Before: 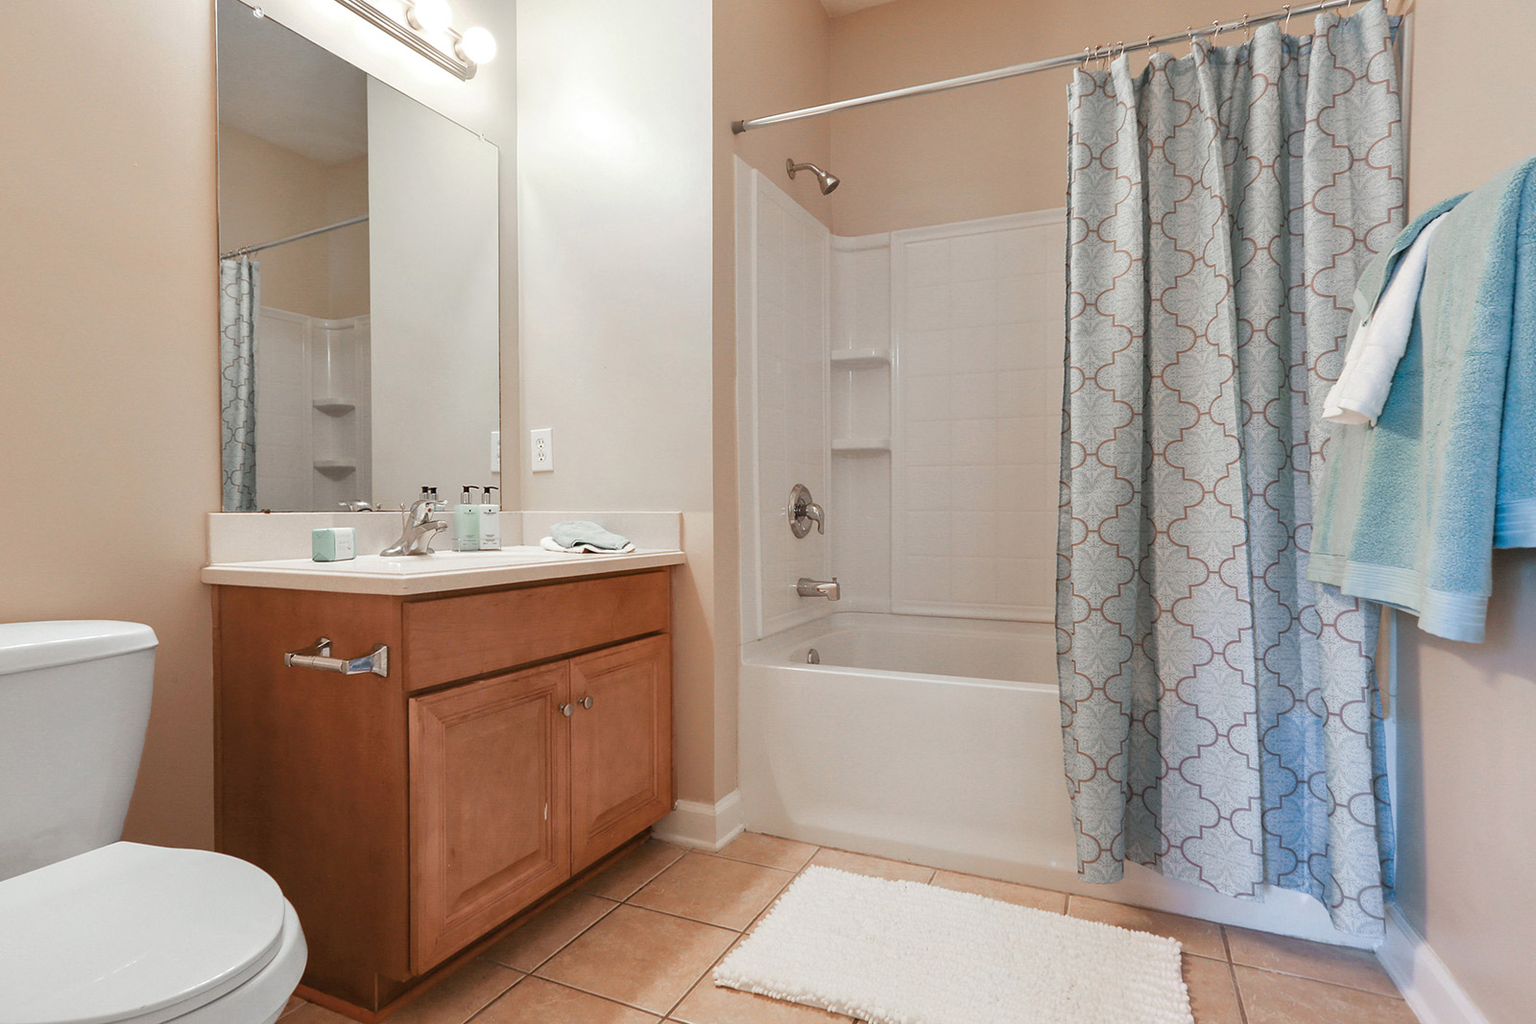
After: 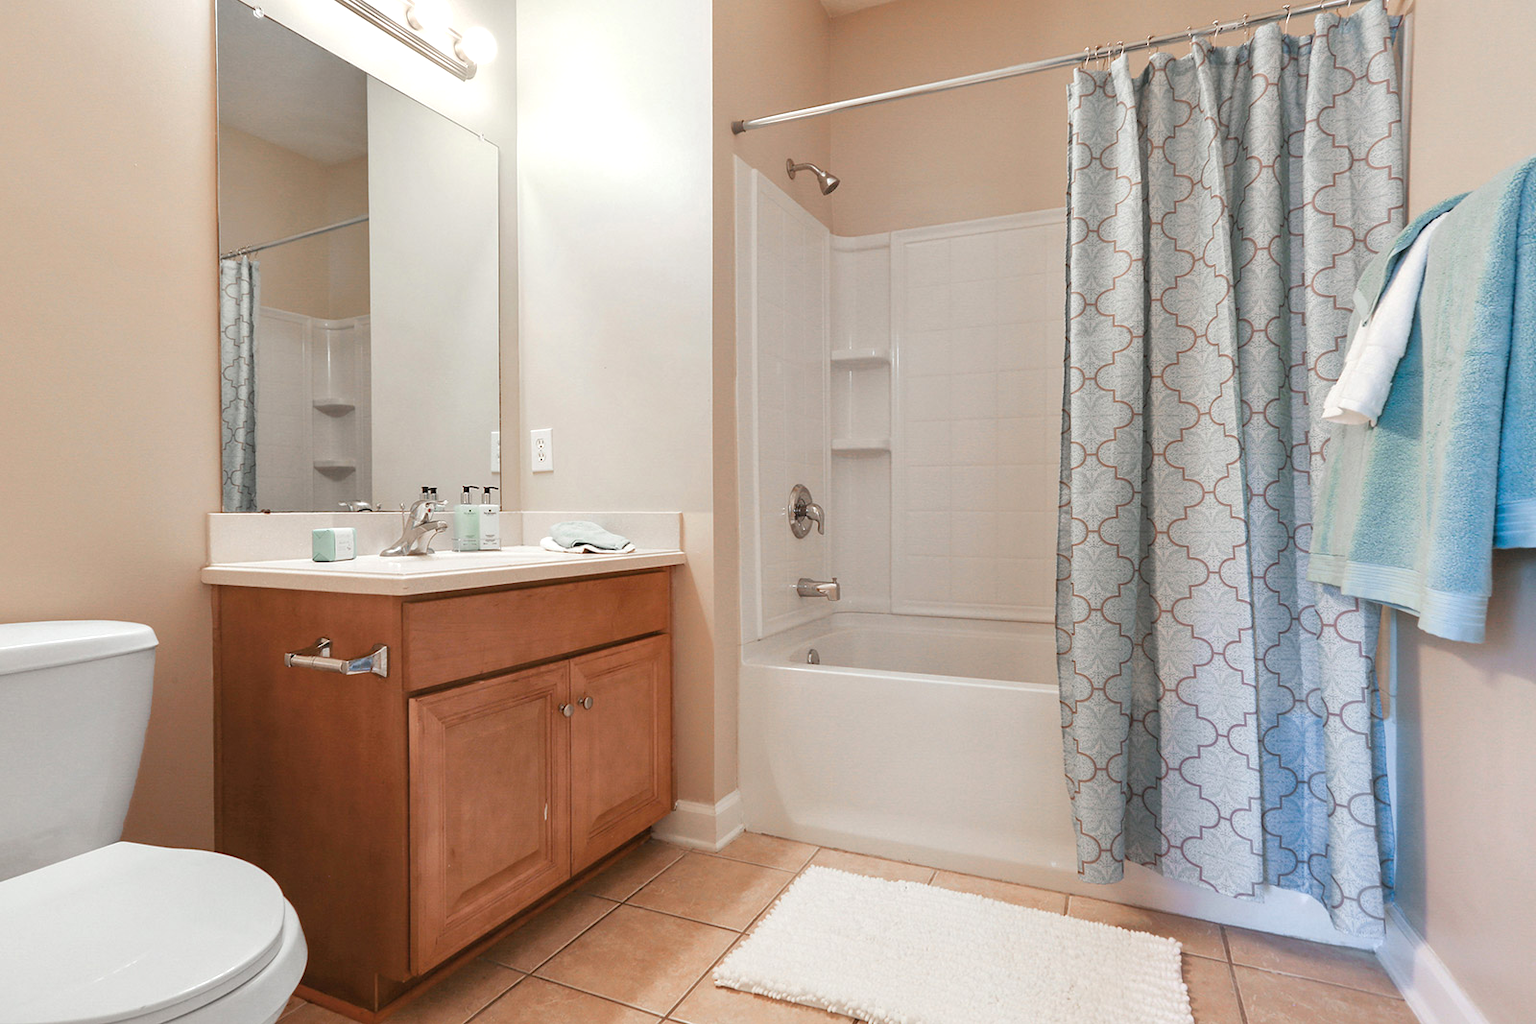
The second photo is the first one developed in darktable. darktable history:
exposure: exposure 0.177 EV, compensate highlight preservation false
